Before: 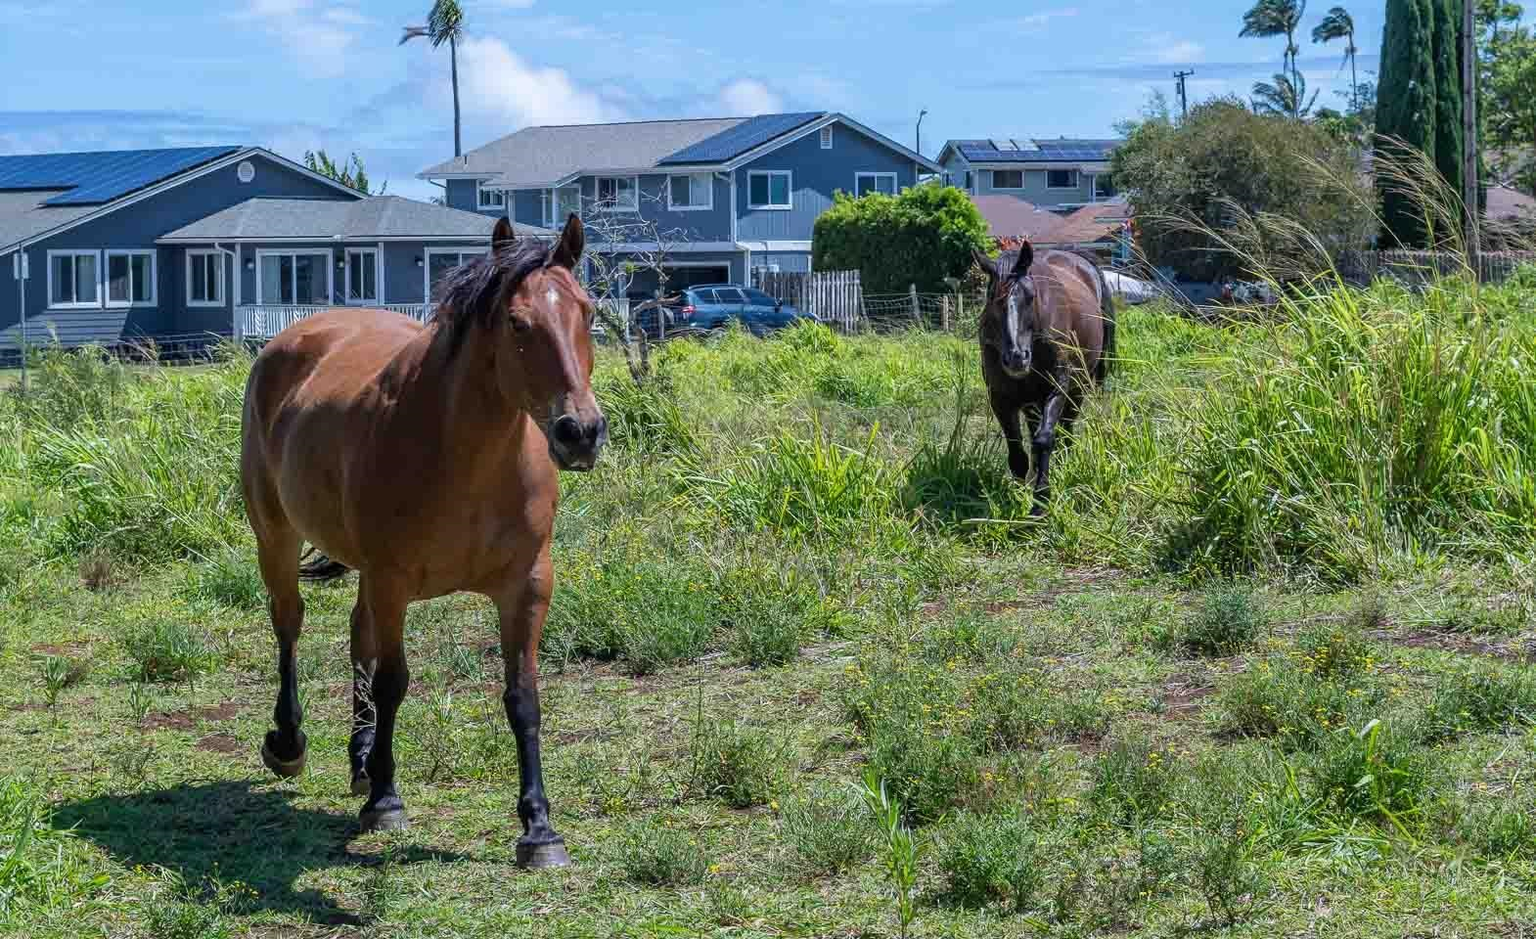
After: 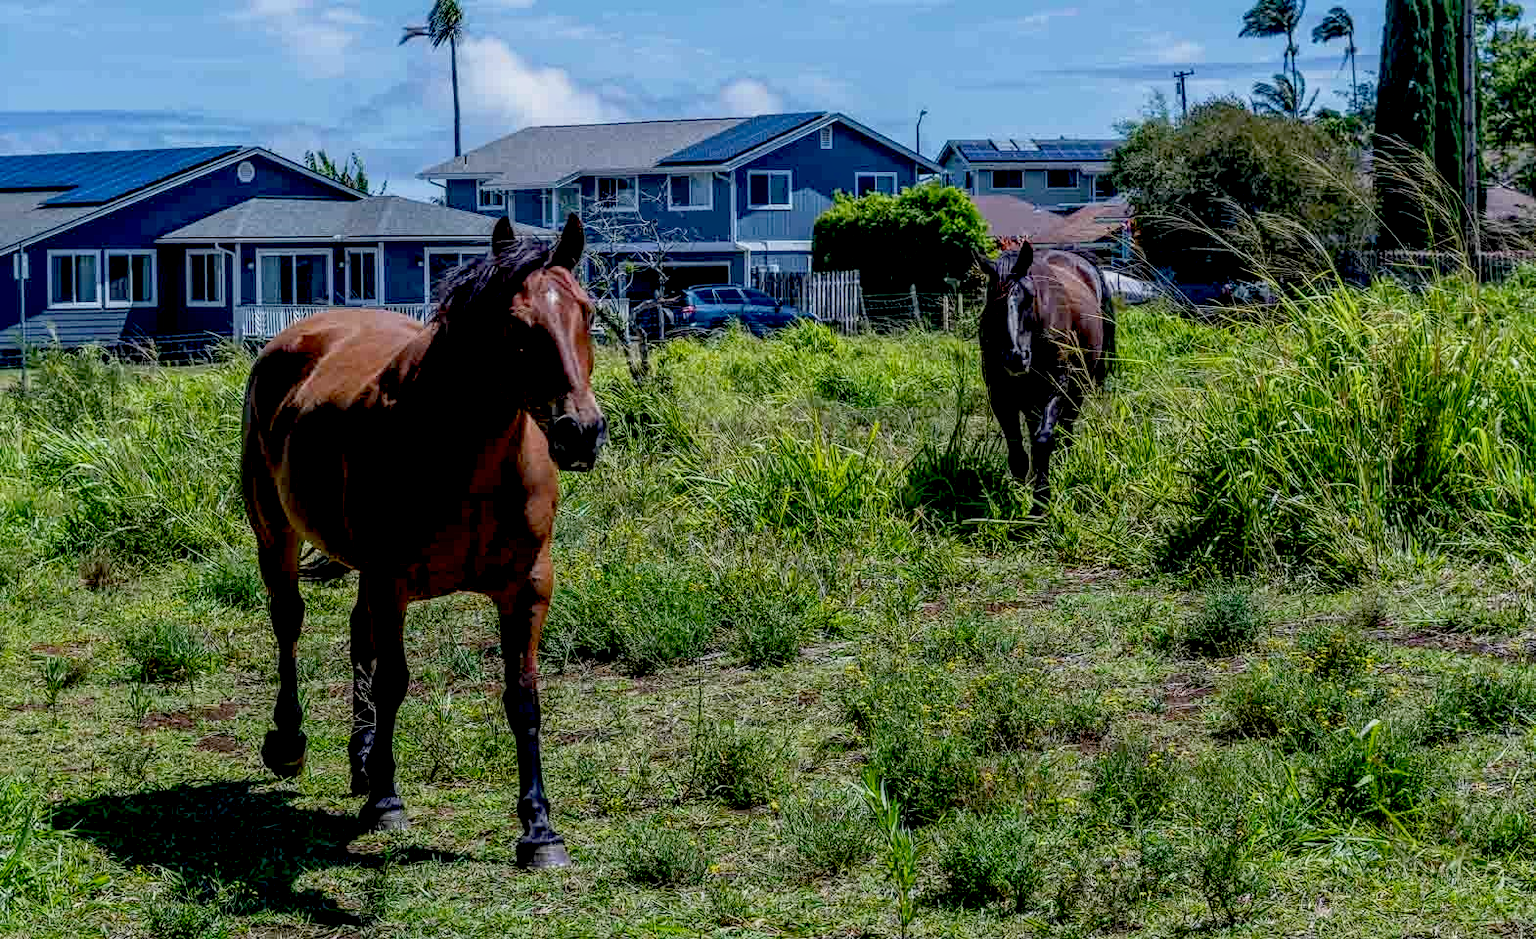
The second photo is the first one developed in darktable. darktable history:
local contrast: on, module defaults
exposure: black level correction 0.044, exposure -0.232 EV, compensate highlight preservation false
